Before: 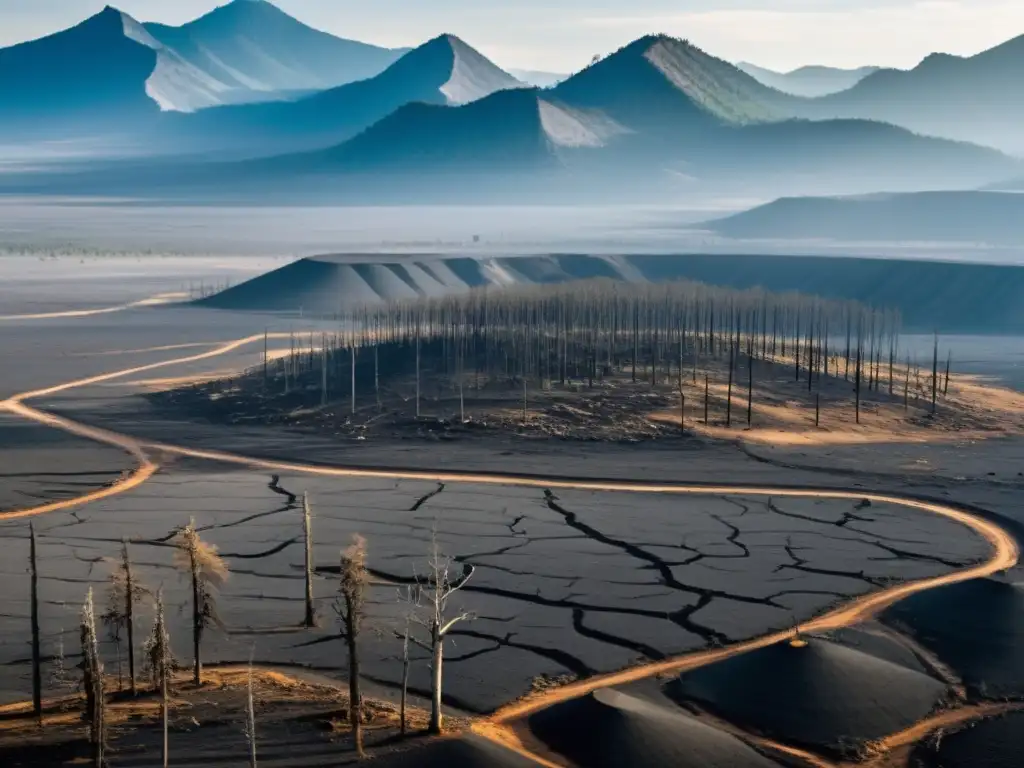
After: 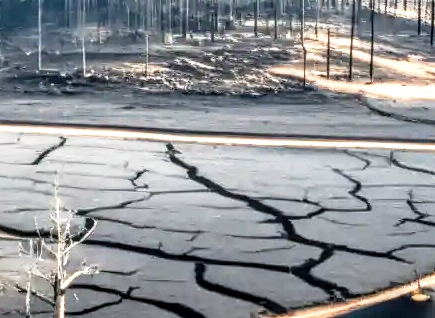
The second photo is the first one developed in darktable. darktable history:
contrast brightness saturation: contrast 0.145, brightness 0.216
local contrast: highlights 1%, shadows 1%, detail 182%
tone curve: curves: ch0 [(0, 0.052) (0.207, 0.35) (0.392, 0.592) (0.54, 0.803) (0.725, 0.922) (0.99, 0.974)], preserve colors none
crop: left 36.993%, top 45.067%, right 20.482%, bottom 13.421%
